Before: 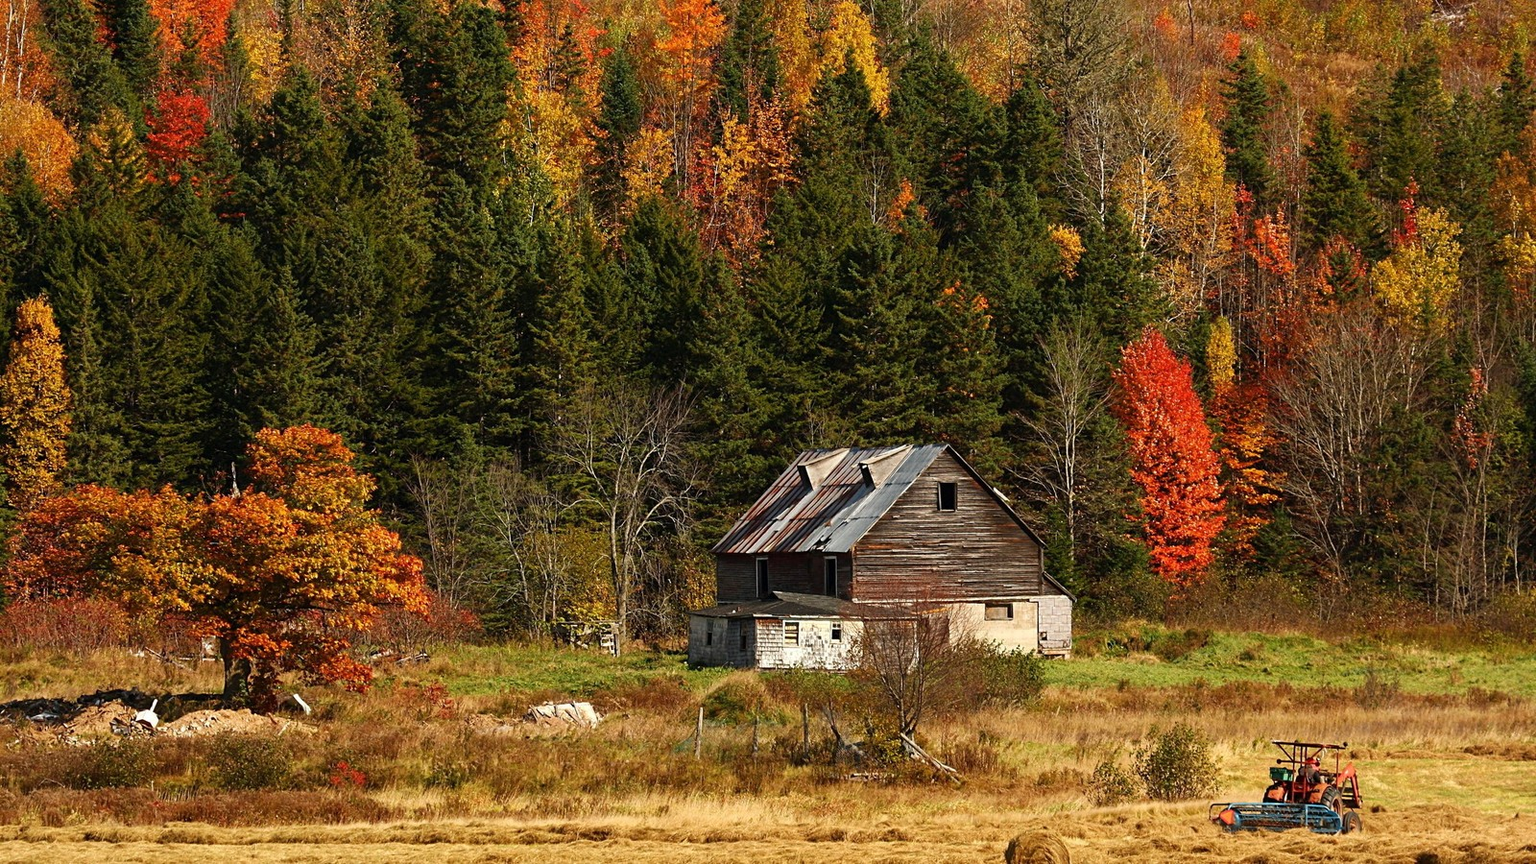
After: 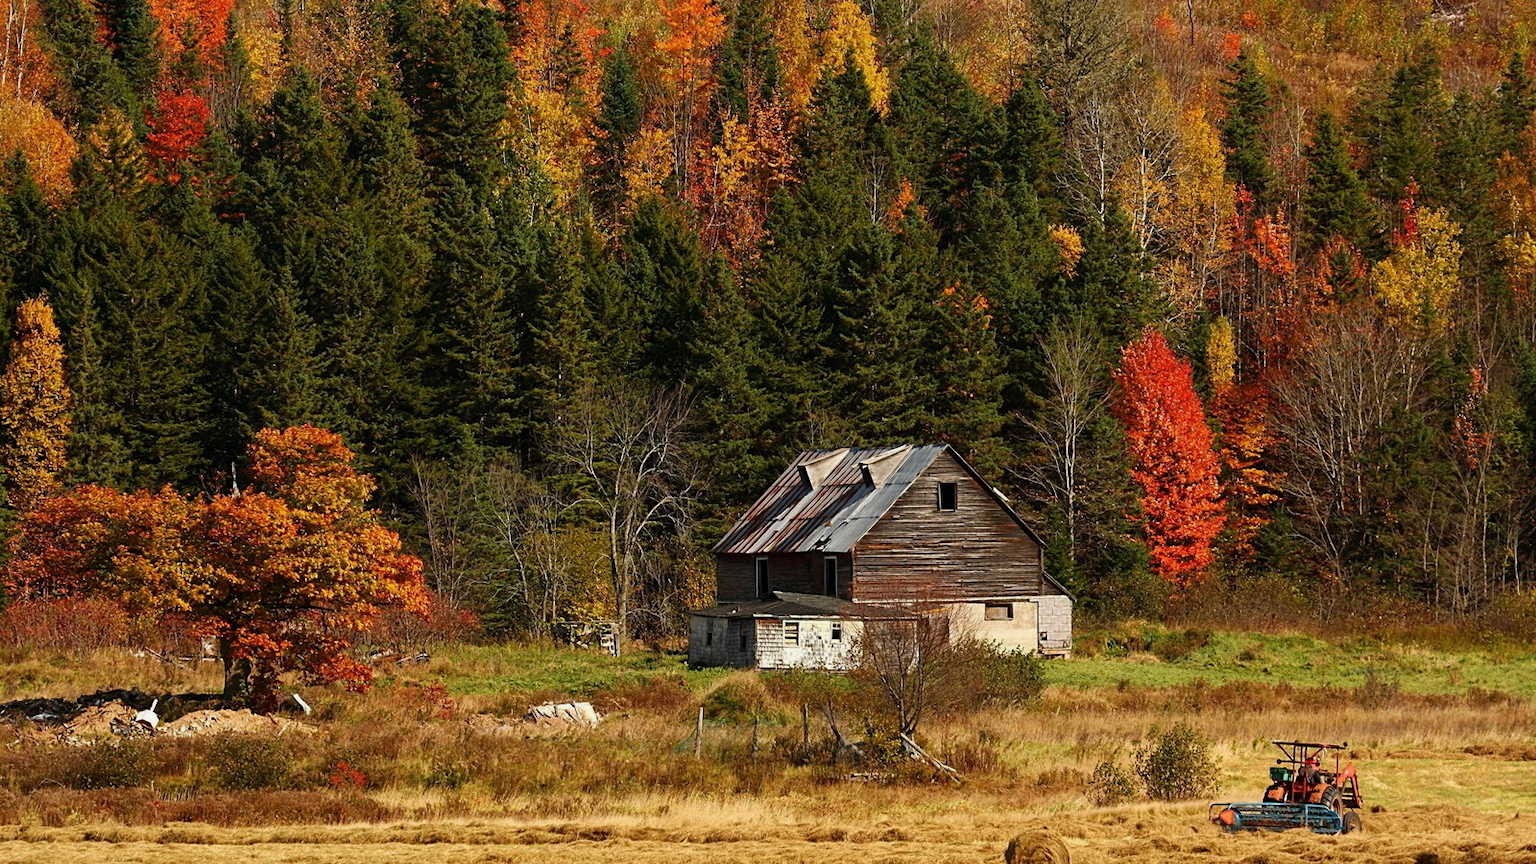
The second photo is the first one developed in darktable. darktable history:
exposure: black level correction 0.001, exposure -0.123 EV, compensate exposure bias true, compensate highlight preservation false
